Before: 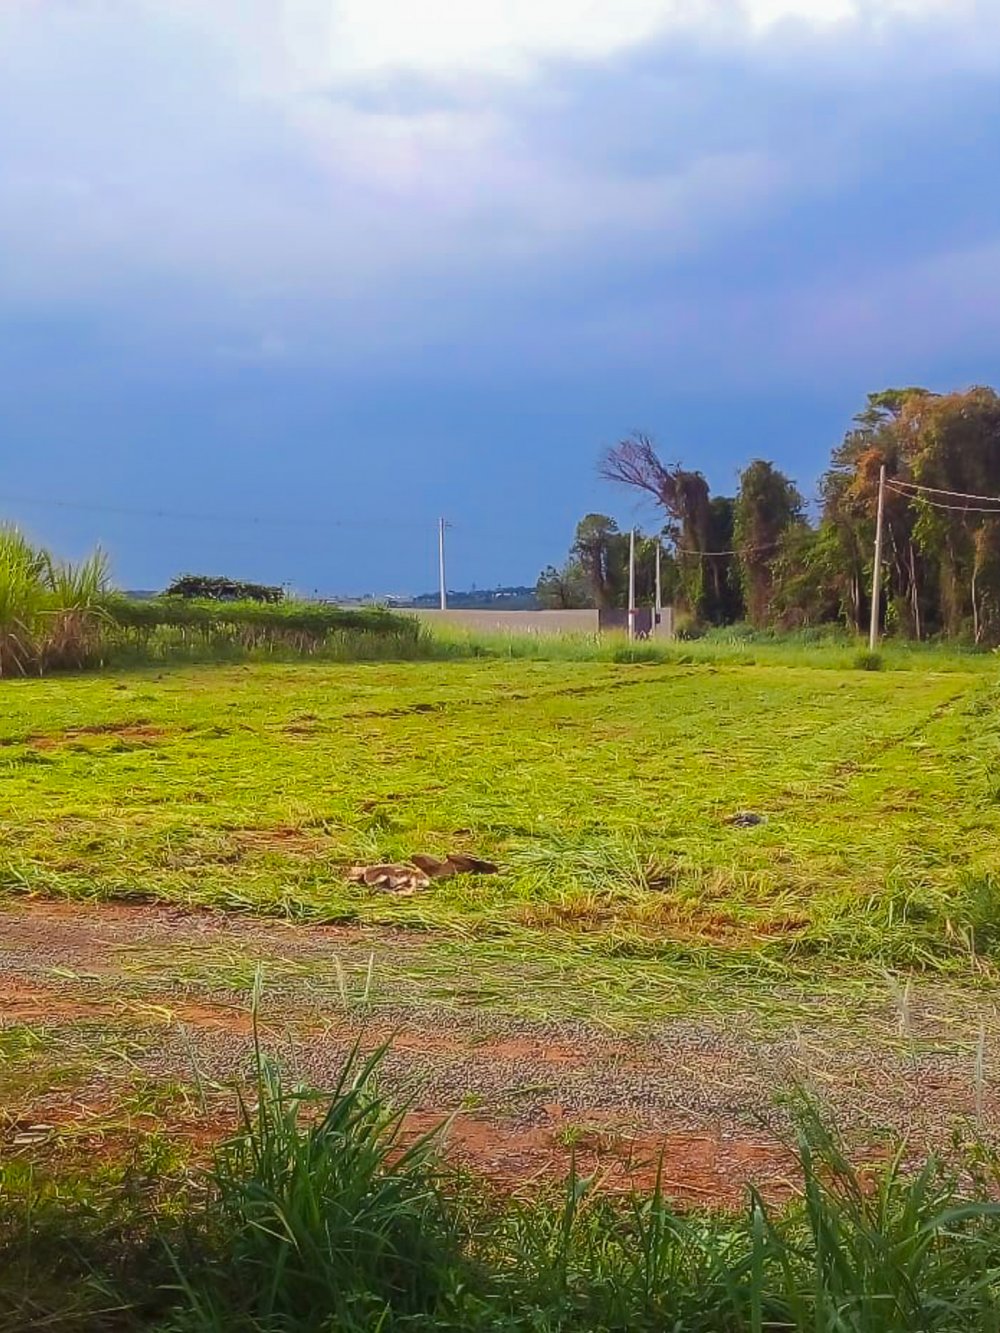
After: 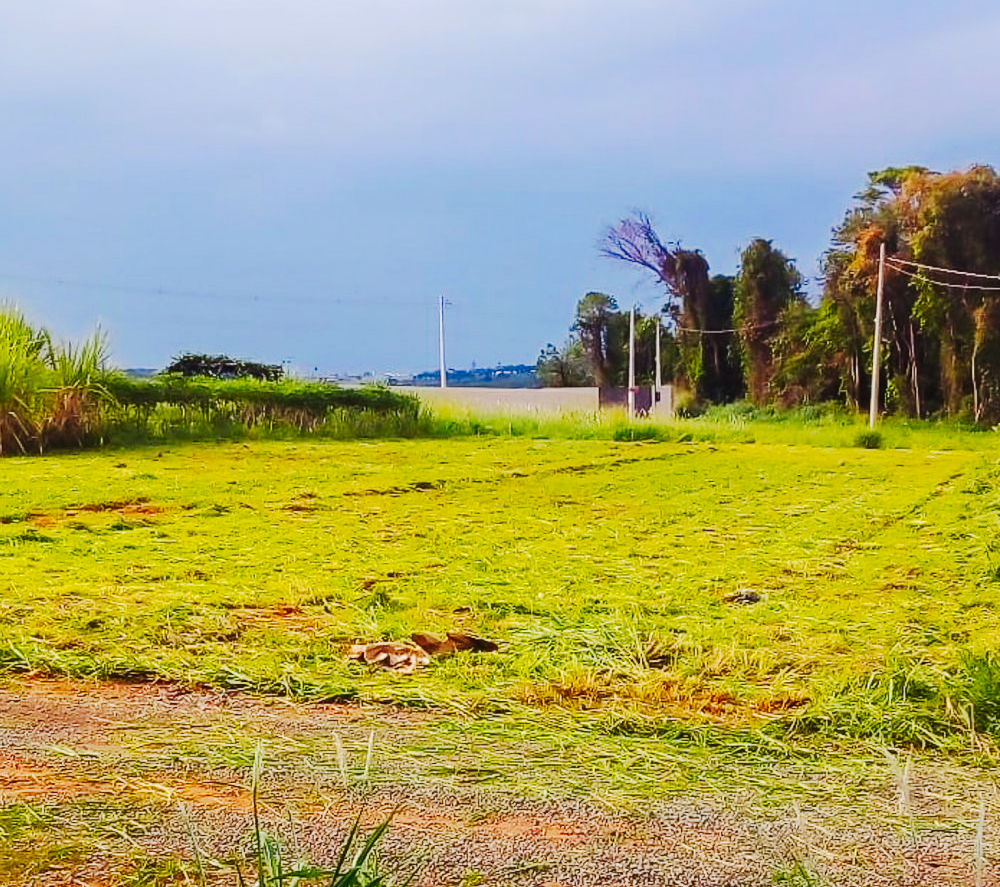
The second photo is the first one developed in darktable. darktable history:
tone curve: curves: ch0 [(0, 0) (0.003, 0.017) (0.011, 0.017) (0.025, 0.017) (0.044, 0.019) (0.069, 0.03) (0.1, 0.046) (0.136, 0.066) (0.177, 0.104) (0.224, 0.151) (0.277, 0.231) (0.335, 0.321) (0.399, 0.454) (0.468, 0.567) (0.543, 0.674) (0.623, 0.763) (0.709, 0.82) (0.801, 0.872) (0.898, 0.934) (1, 1)], preserve colors none
crop: top 16.727%, bottom 16.727%
